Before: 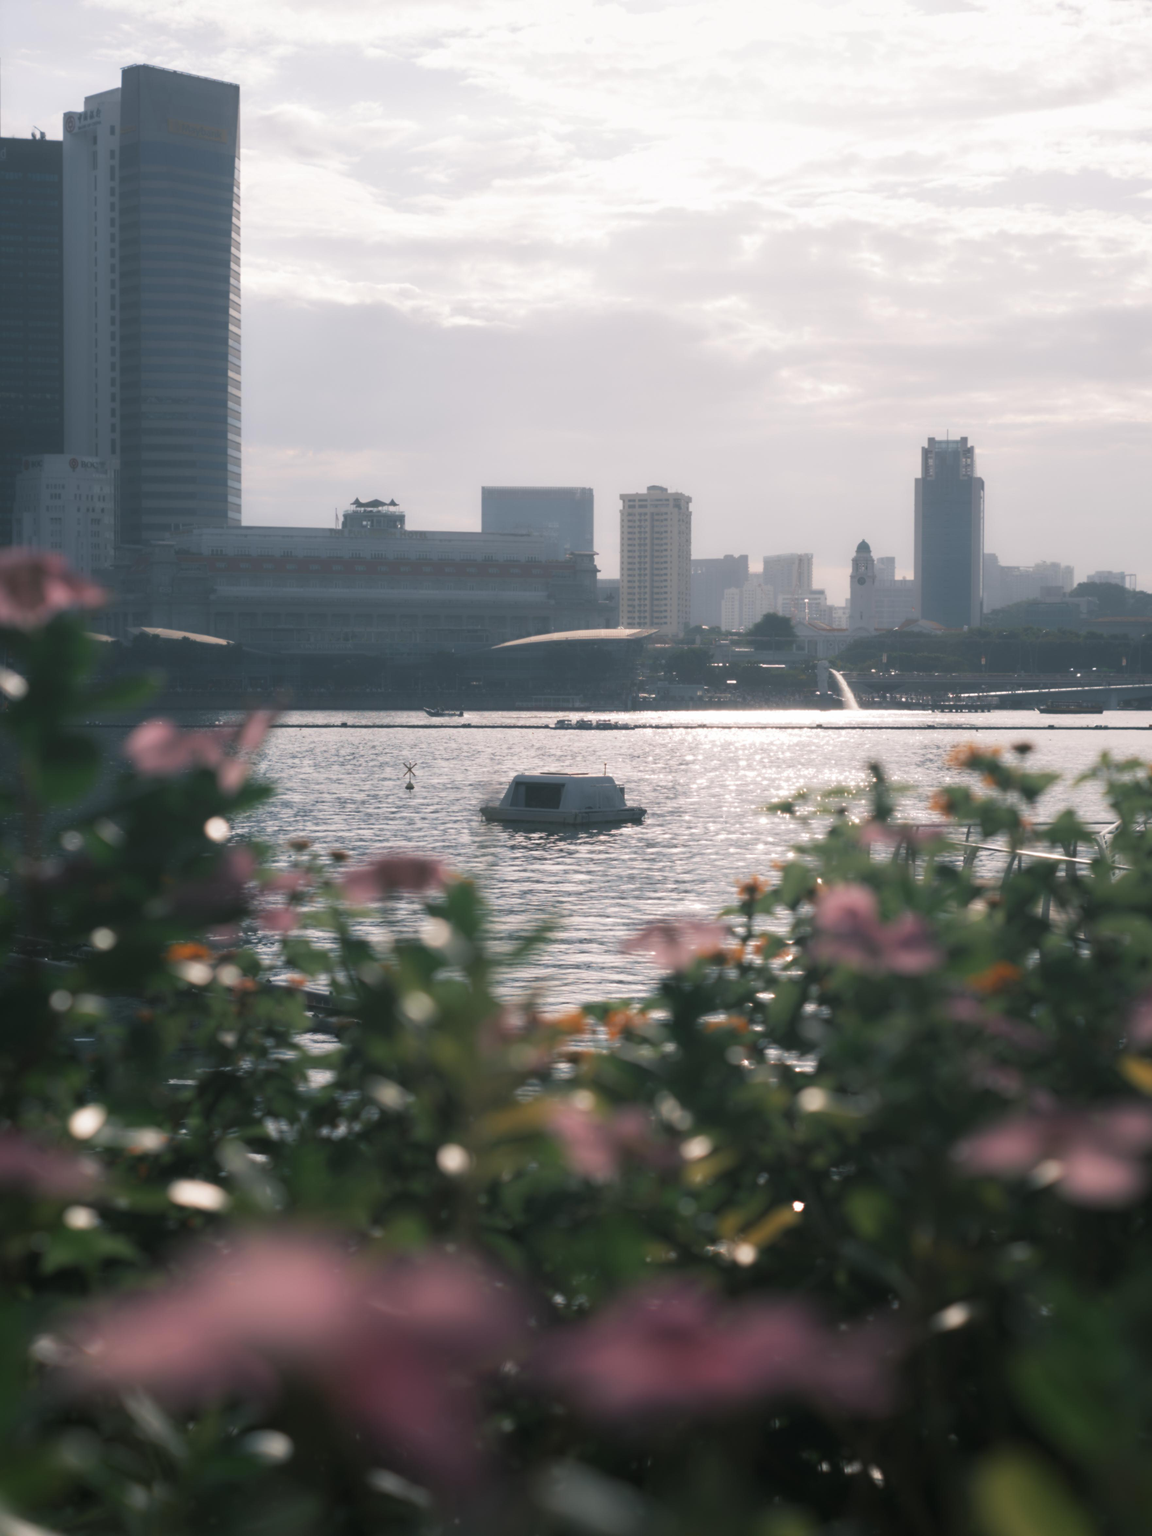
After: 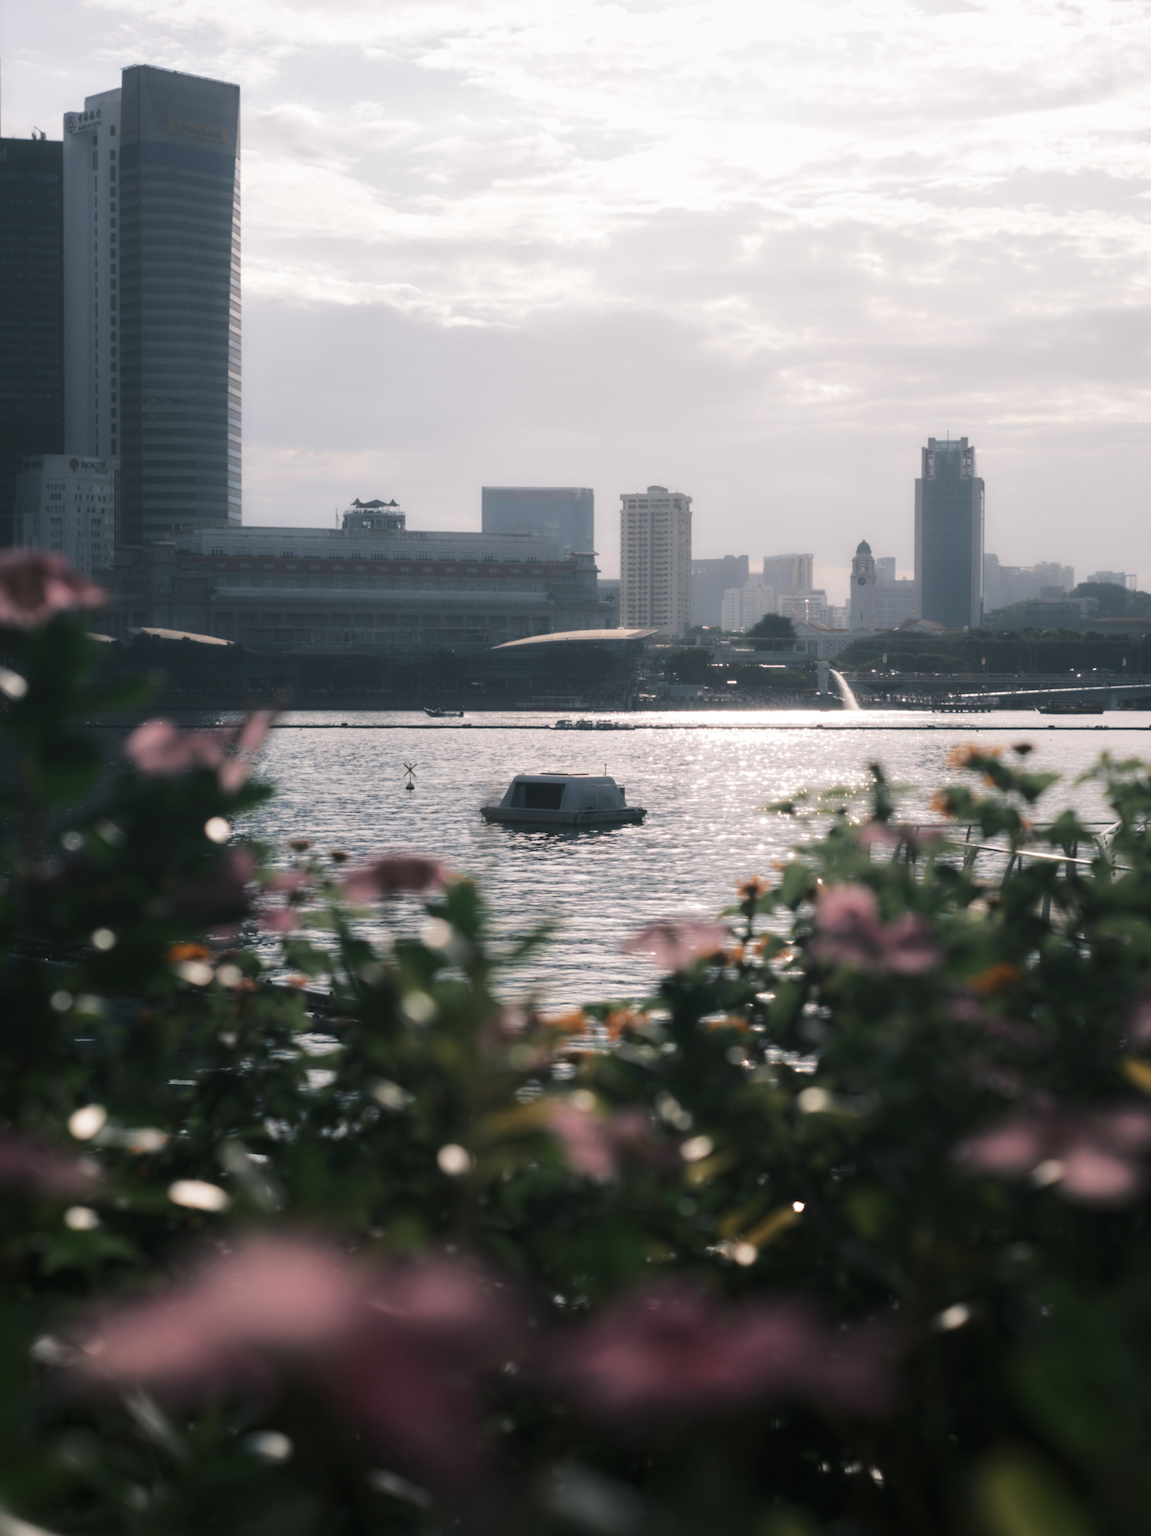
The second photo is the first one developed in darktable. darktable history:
base curve: curves: ch0 [(0, 0) (0.073, 0.04) (0.157, 0.139) (0.492, 0.492) (0.758, 0.758) (1, 1)]
tone equalizer: edges refinement/feathering 500, mask exposure compensation -1.57 EV, preserve details no
